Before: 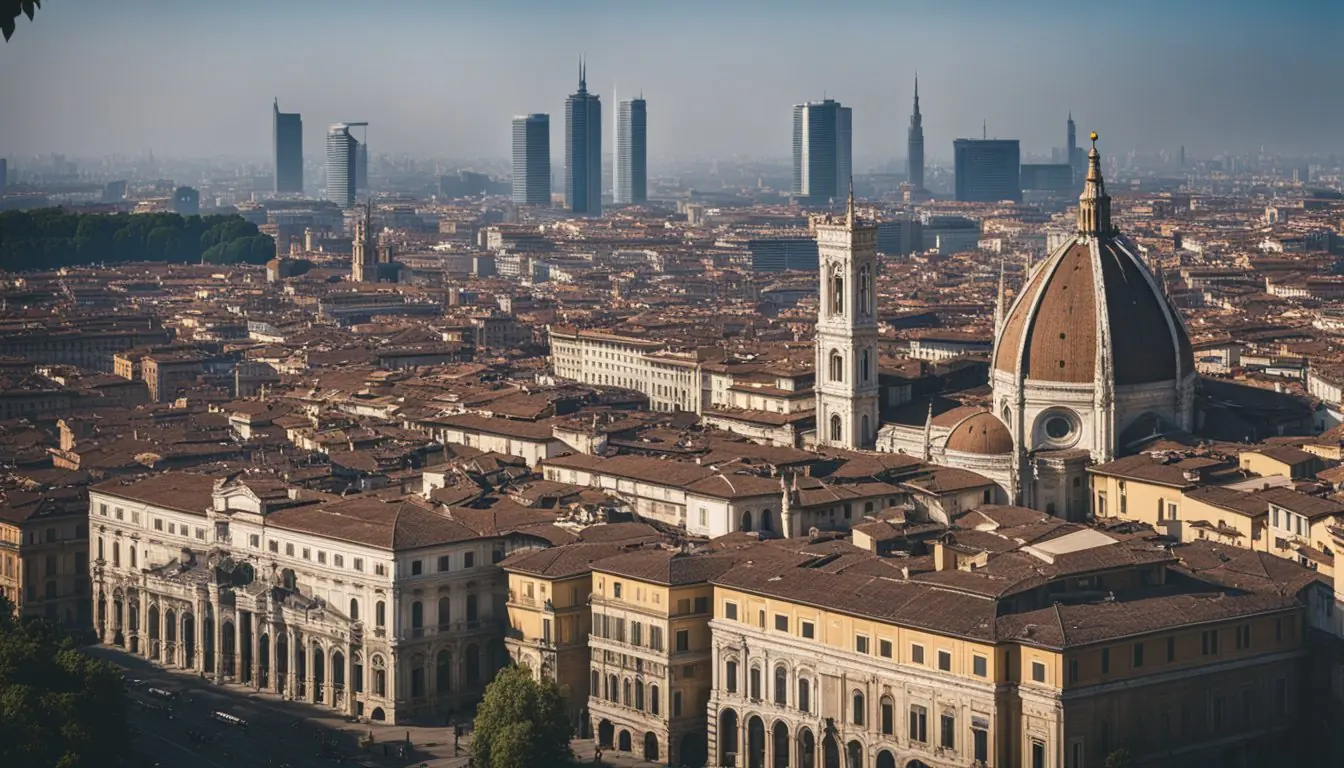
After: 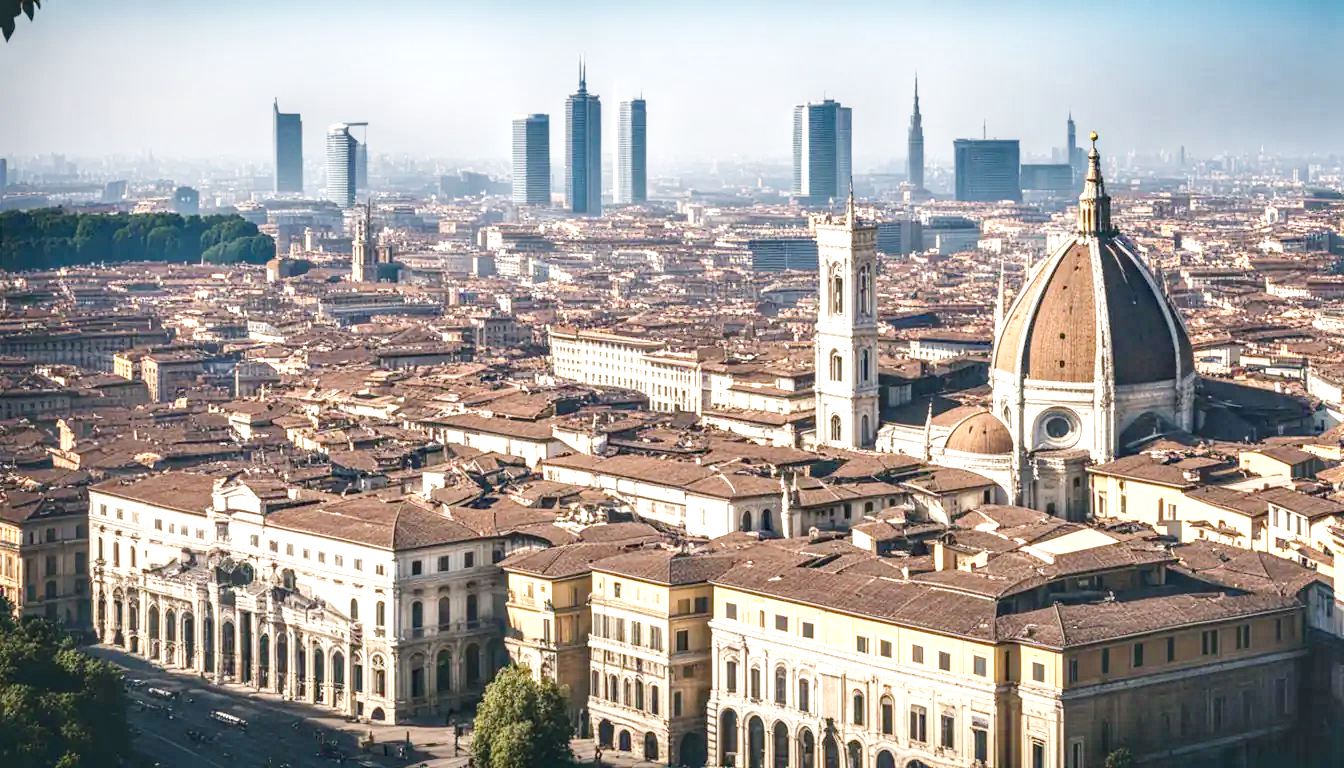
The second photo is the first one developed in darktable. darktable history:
base curve: curves: ch0 [(0, 0) (0.008, 0.007) (0.022, 0.029) (0.048, 0.089) (0.092, 0.197) (0.191, 0.399) (0.275, 0.534) (0.357, 0.65) (0.477, 0.78) (0.542, 0.833) (0.799, 0.973) (1, 1)], preserve colors none
exposure: exposure 0.6 EV, compensate highlight preservation false
local contrast: highlights 25%, detail 150%
